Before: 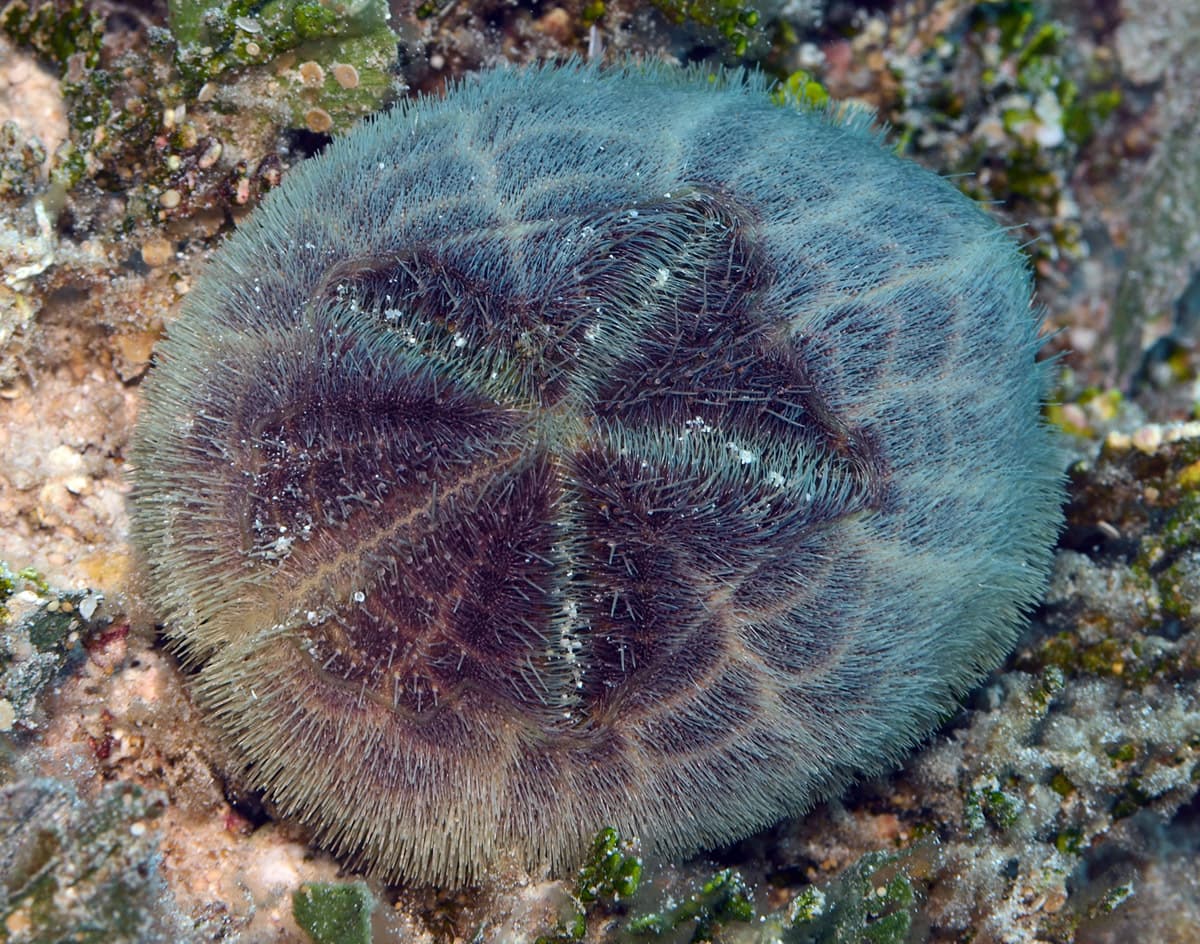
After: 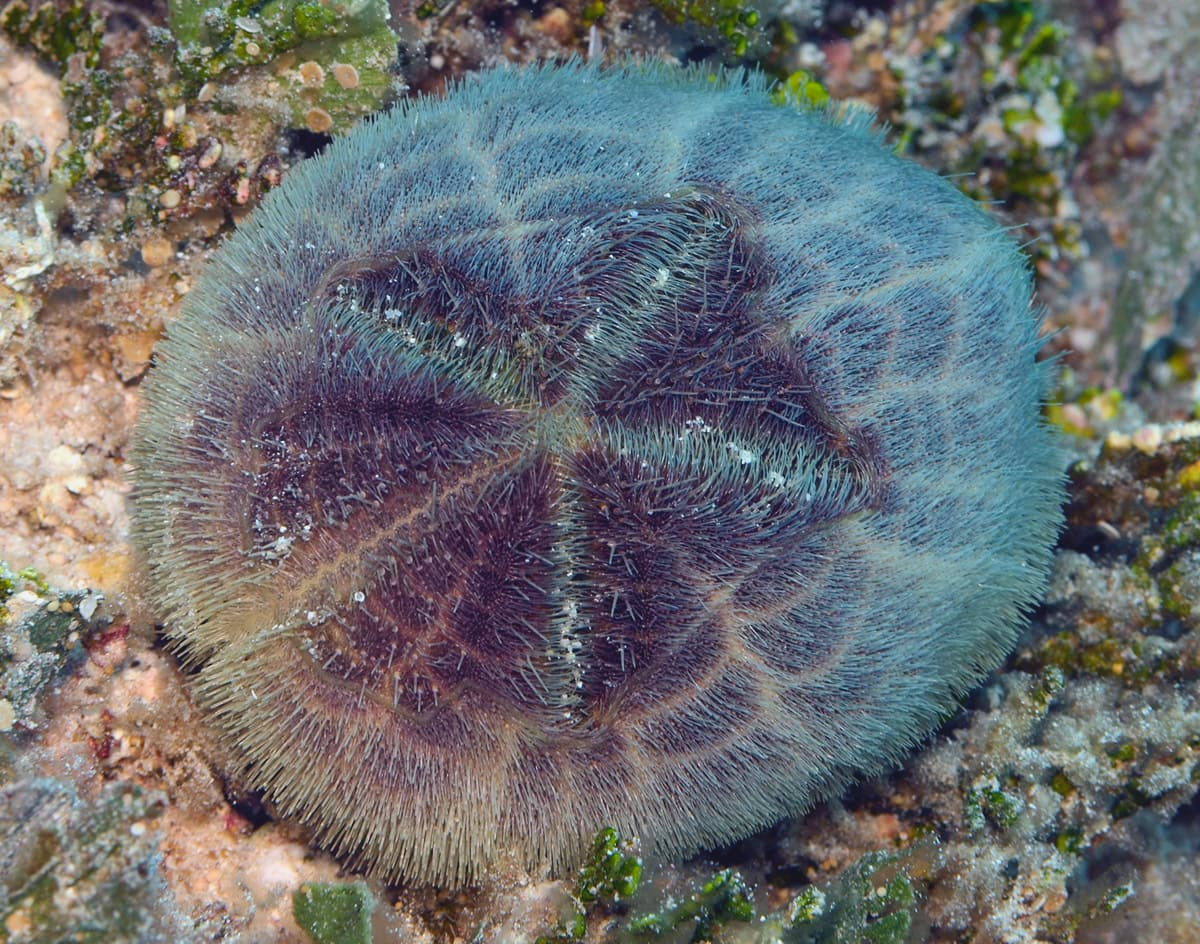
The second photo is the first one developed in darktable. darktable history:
contrast brightness saturation: contrast -0.094, brightness 0.045, saturation 0.084
